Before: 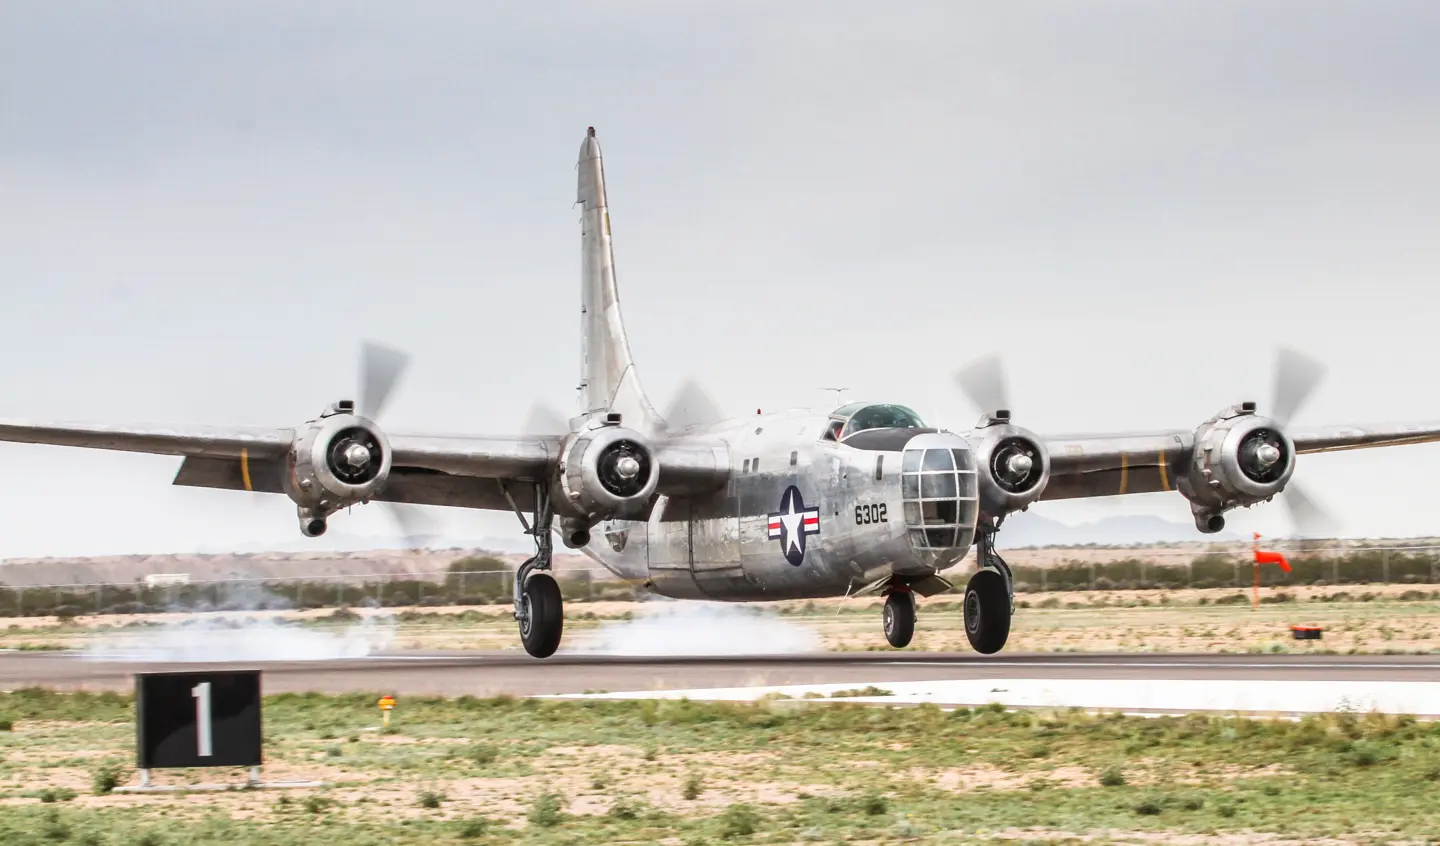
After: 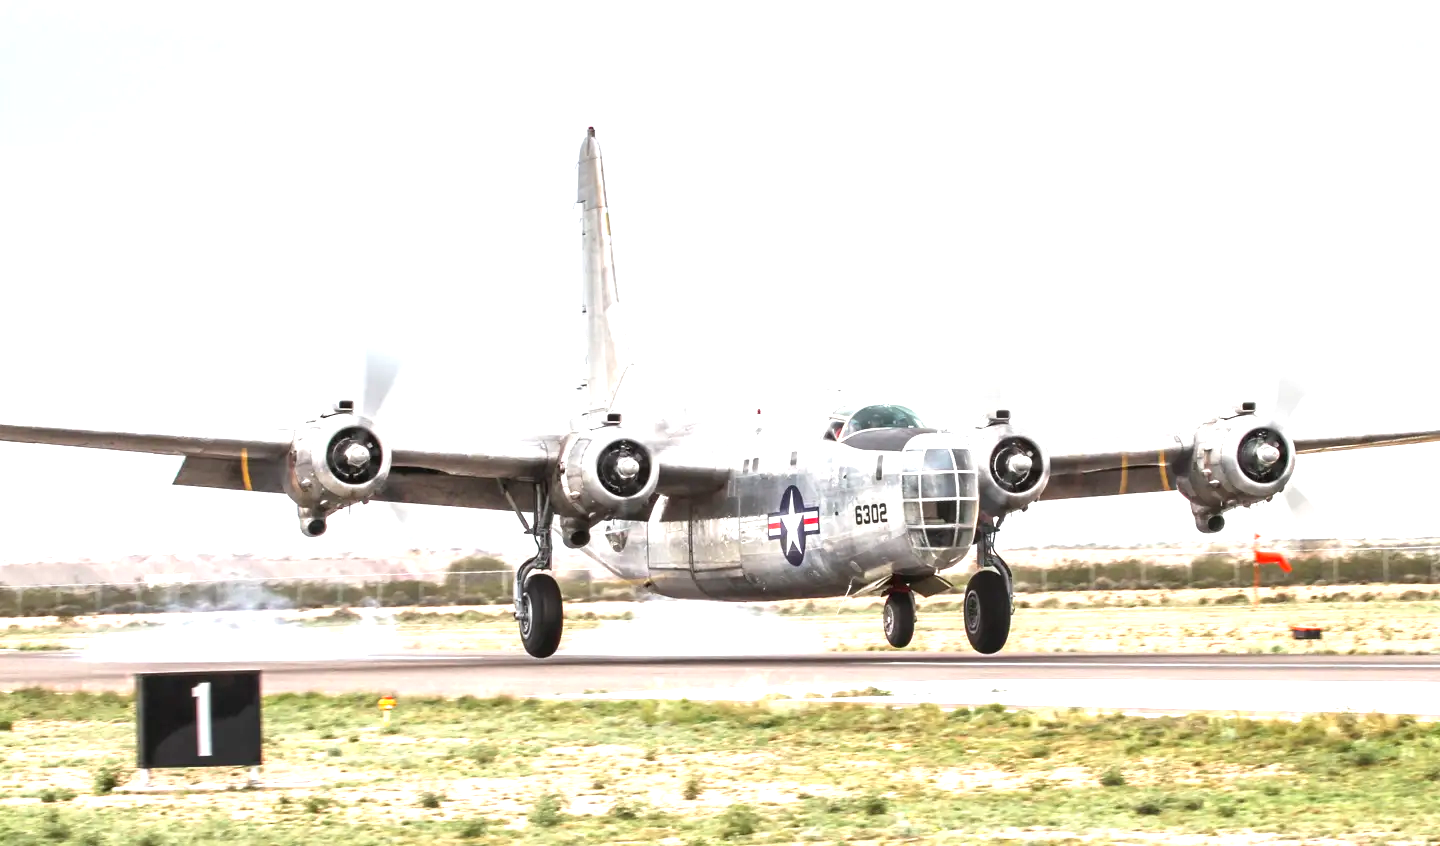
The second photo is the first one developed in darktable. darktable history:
white balance: emerald 1
exposure: exposure 0.935 EV, compensate highlight preservation false
